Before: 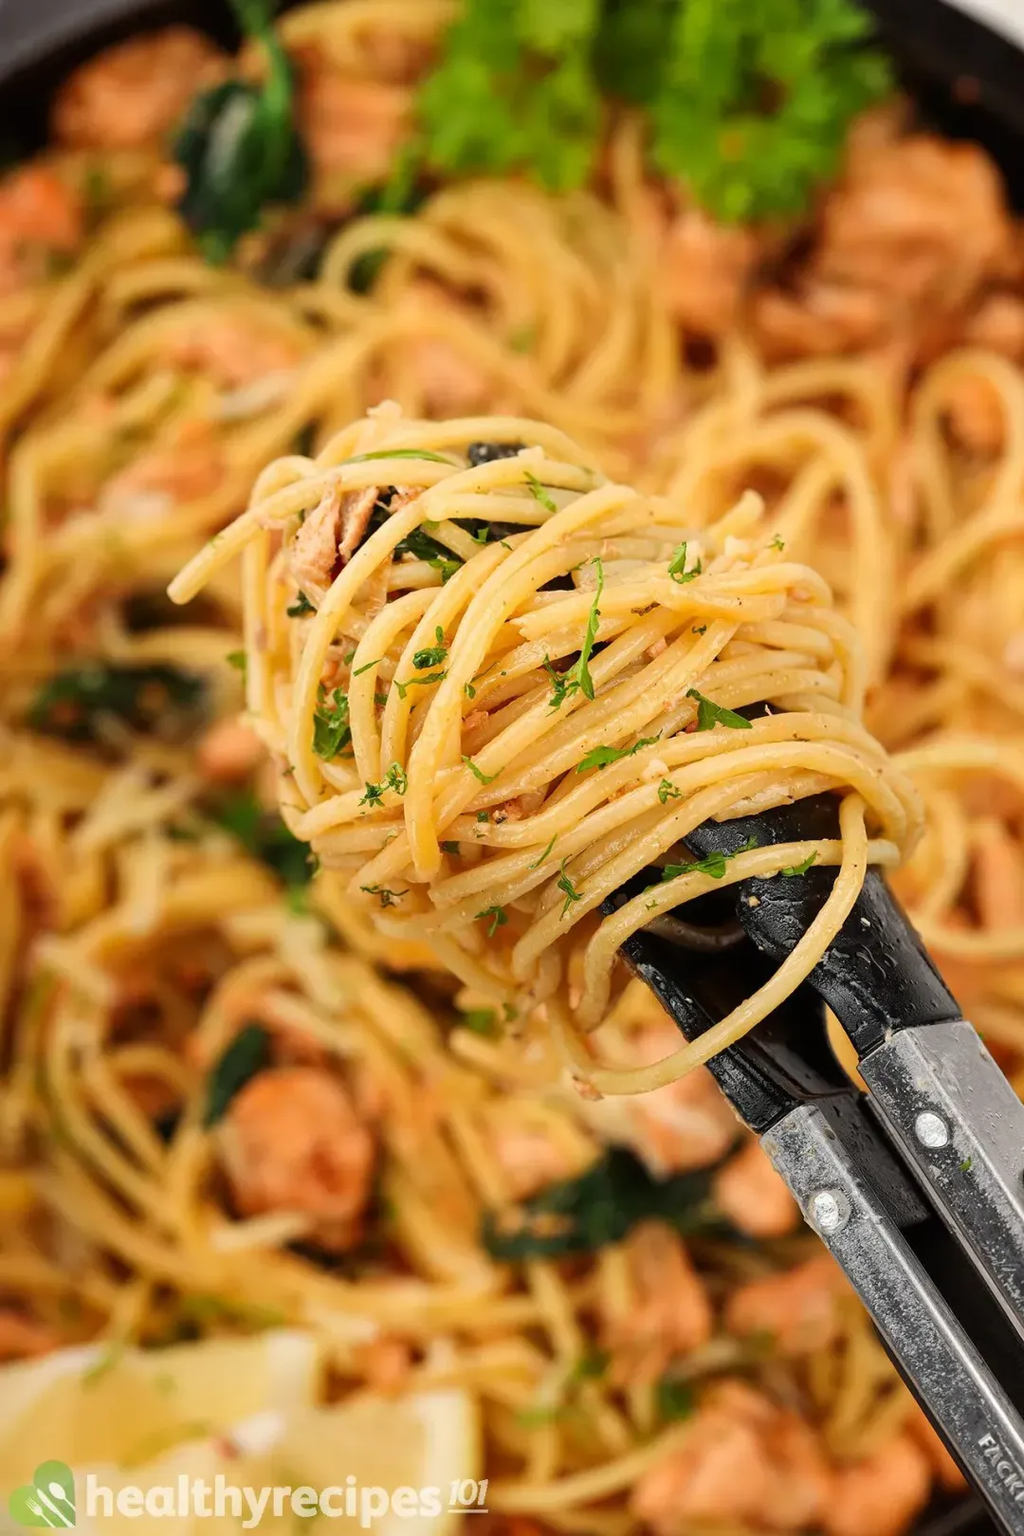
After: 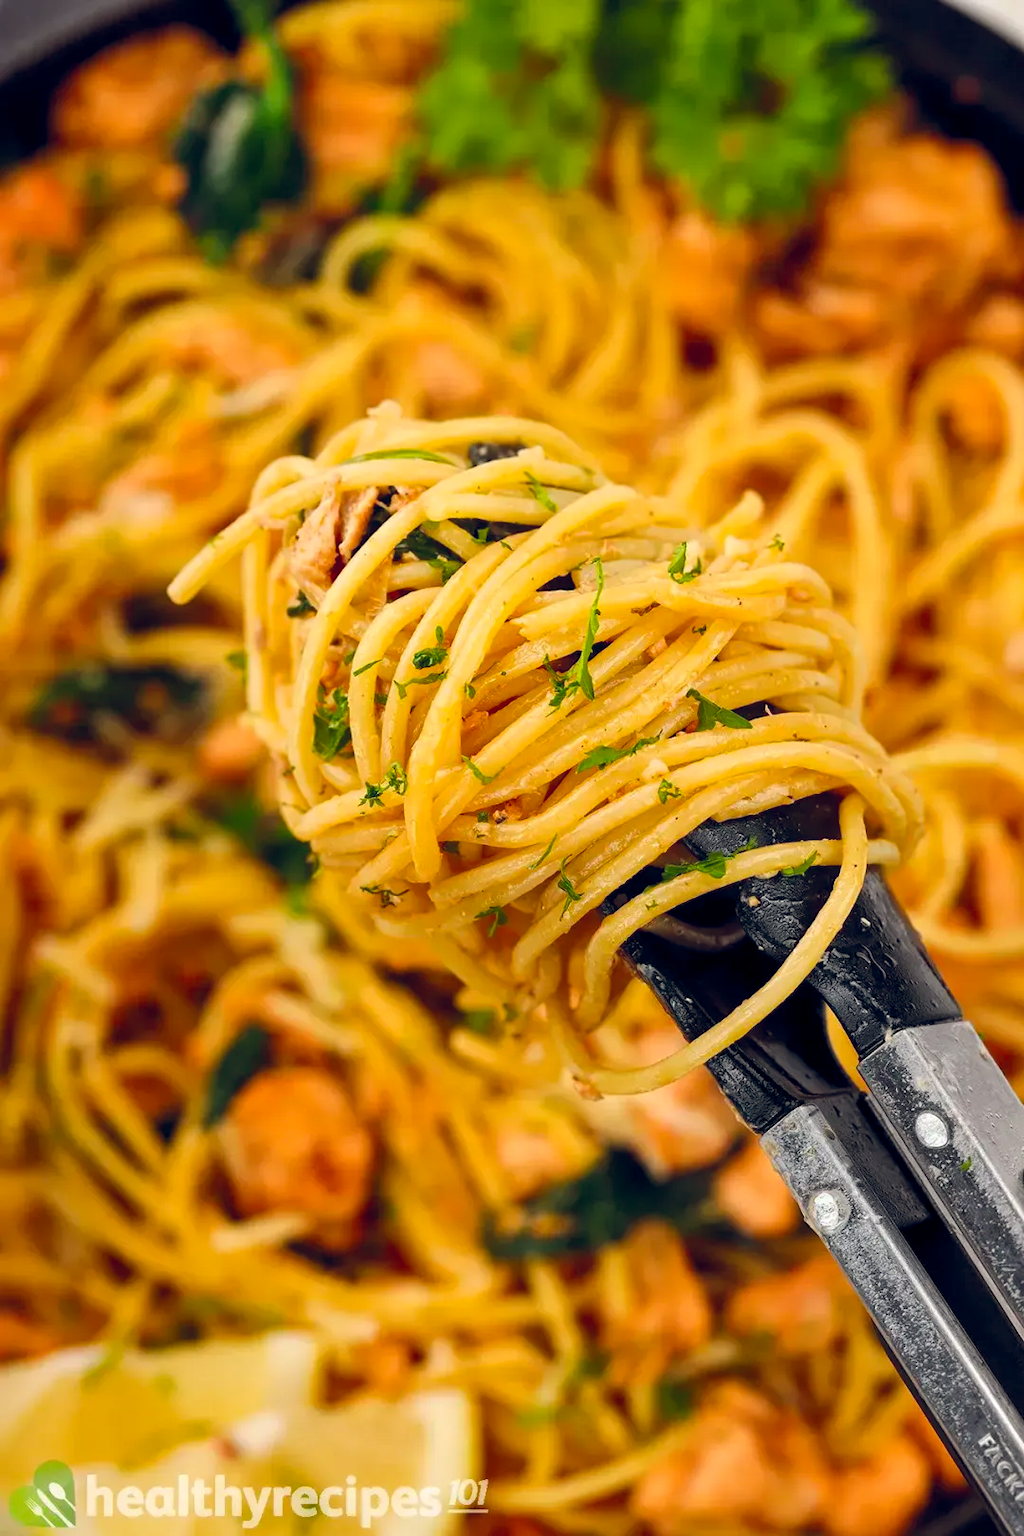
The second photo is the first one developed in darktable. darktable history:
color balance rgb: global offset › chroma 0.126%, global offset › hue 254.3°, perceptual saturation grading › global saturation 30.243%
color calibration: gray › normalize channels true, illuminant same as pipeline (D50), adaptation none (bypass), x 0.334, y 0.333, temperature 5024.19 K, gamut compression 0.023
local contrast: mode bilateral grid, contrast 20, coarseness 50, detail 119%, midtone range 0.2
